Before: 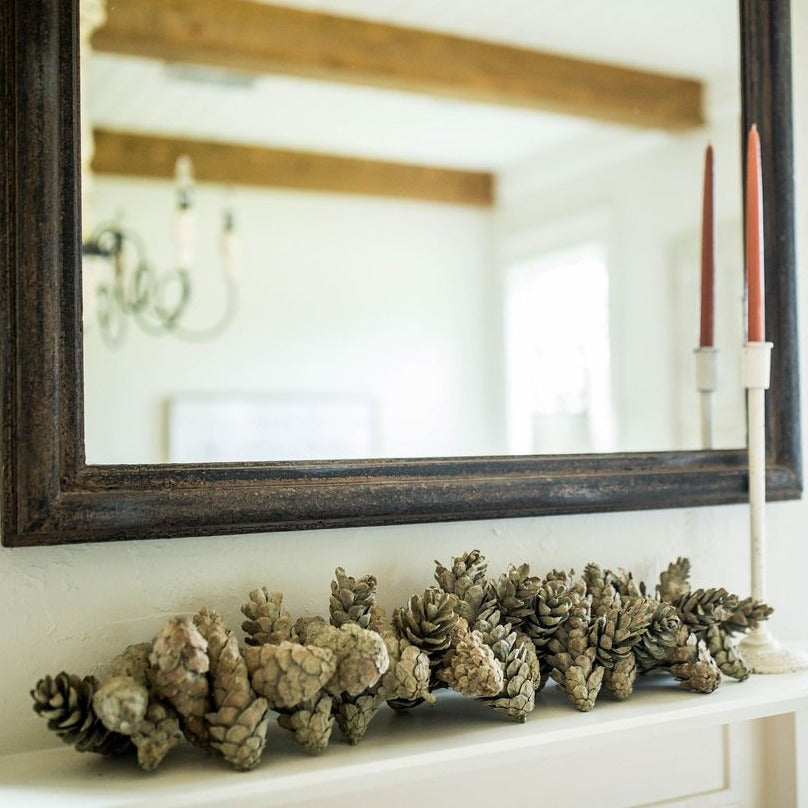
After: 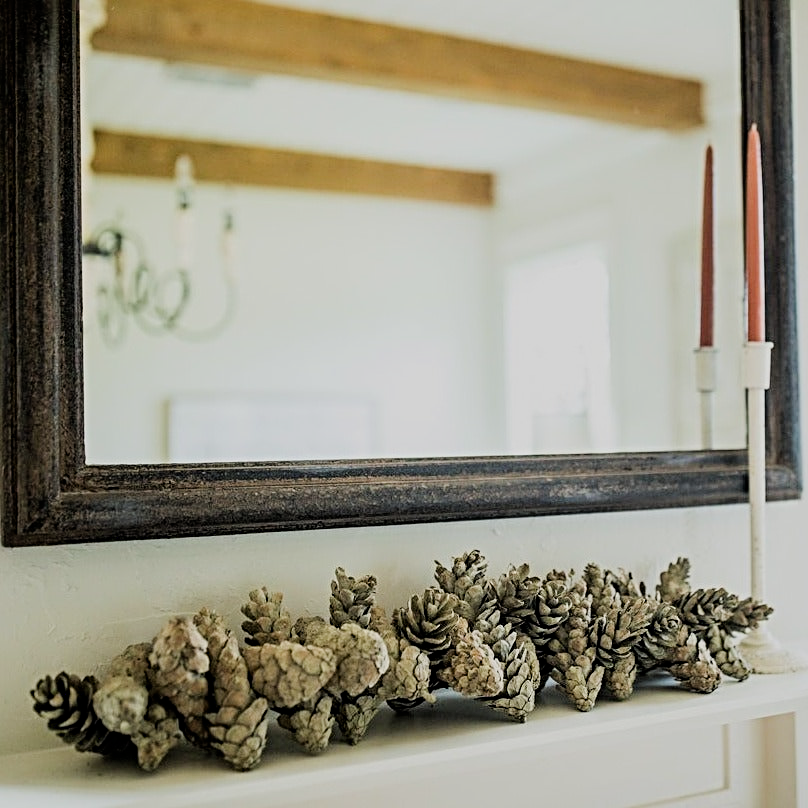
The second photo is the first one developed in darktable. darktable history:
filmic rgb: black relative exposure -7.65 EV, white relative exposure 4.56 EV, hardness 3.61, contrast 1, iterations of high-quality reconstruction 0
exposure: compensate highlight preservation false
sharpen: radius 3.984
